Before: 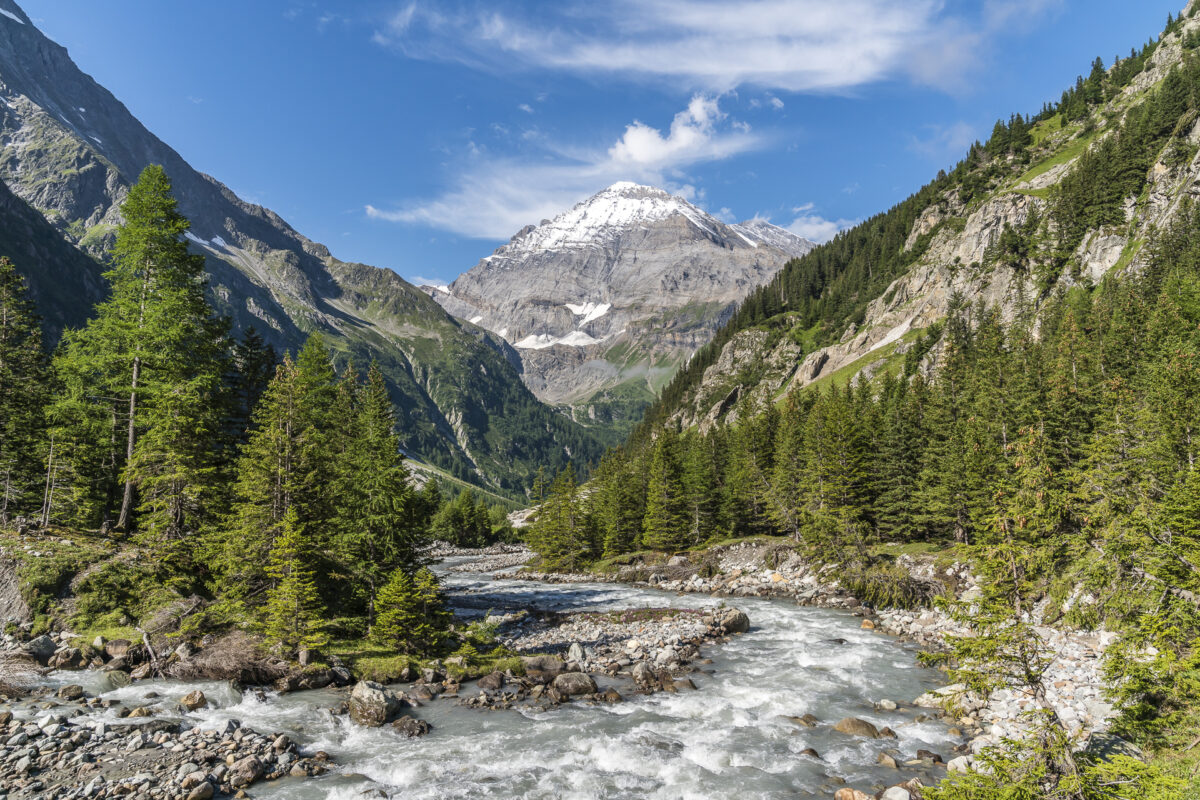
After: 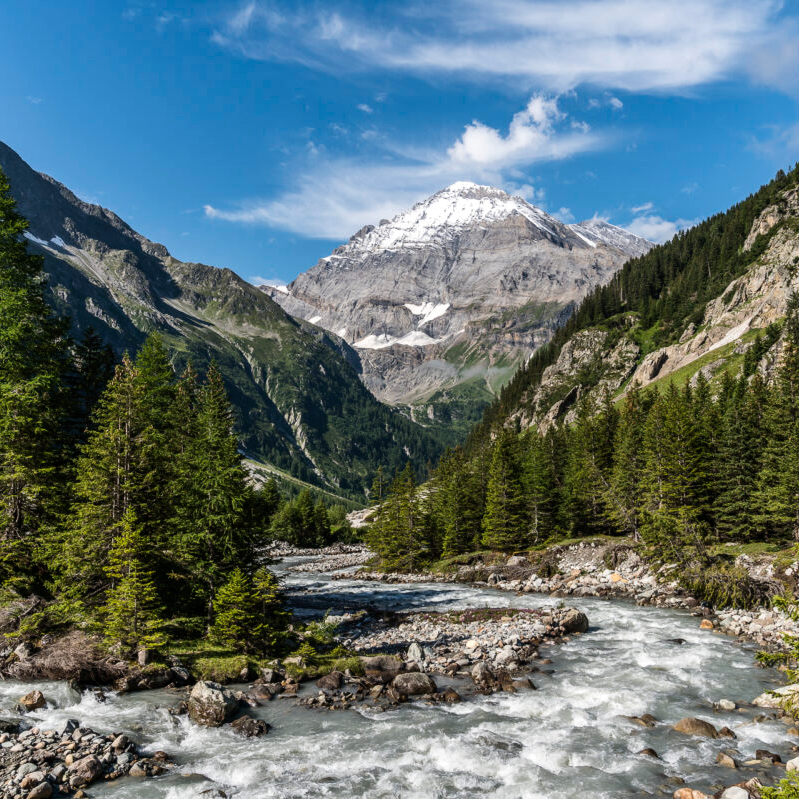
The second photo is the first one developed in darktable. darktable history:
exposure: exposure -0.603 EV, compensate highlight preservation false
crop and rotate: left 13.463%, right 19.927%
tone equalizer: -8 EV -0.734 EV, -7 EV -0.668 EV, -6 EV -0.596 EV, -5 EV -0.379 EV, -3 EV 0.385 EV, -2 EV 0.6 EV, -1 EV 0.675 EV, +0 EV 0.779 EV, edges refinement/feathering 500, mask exposure compensation -1.57 EV, preserve details no
